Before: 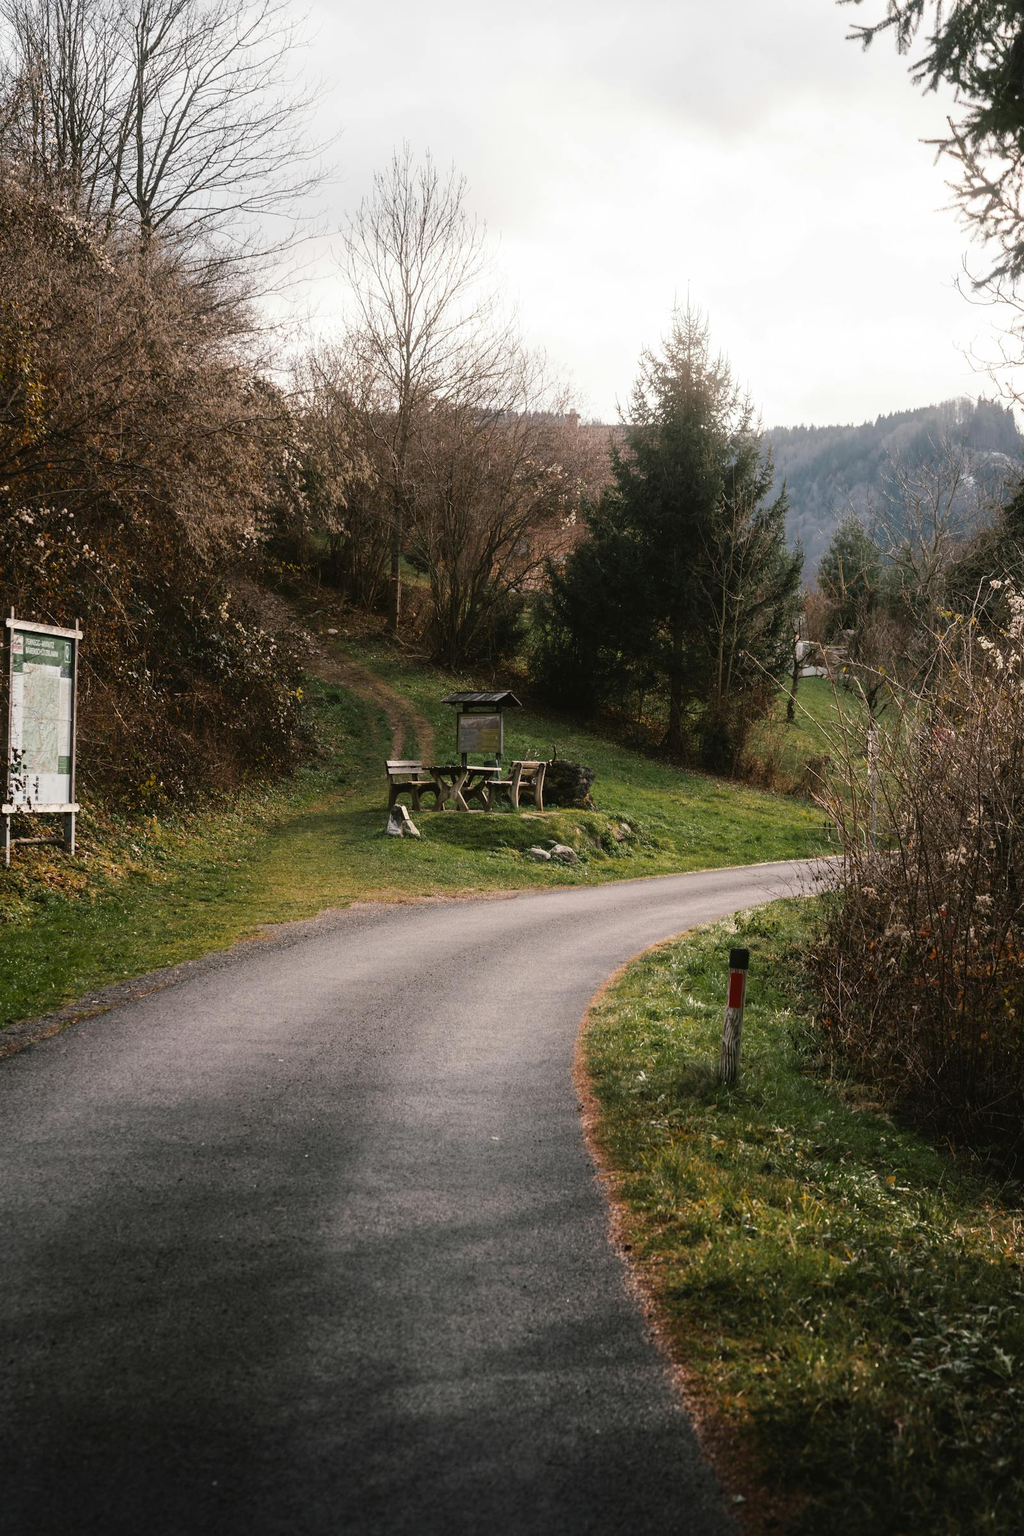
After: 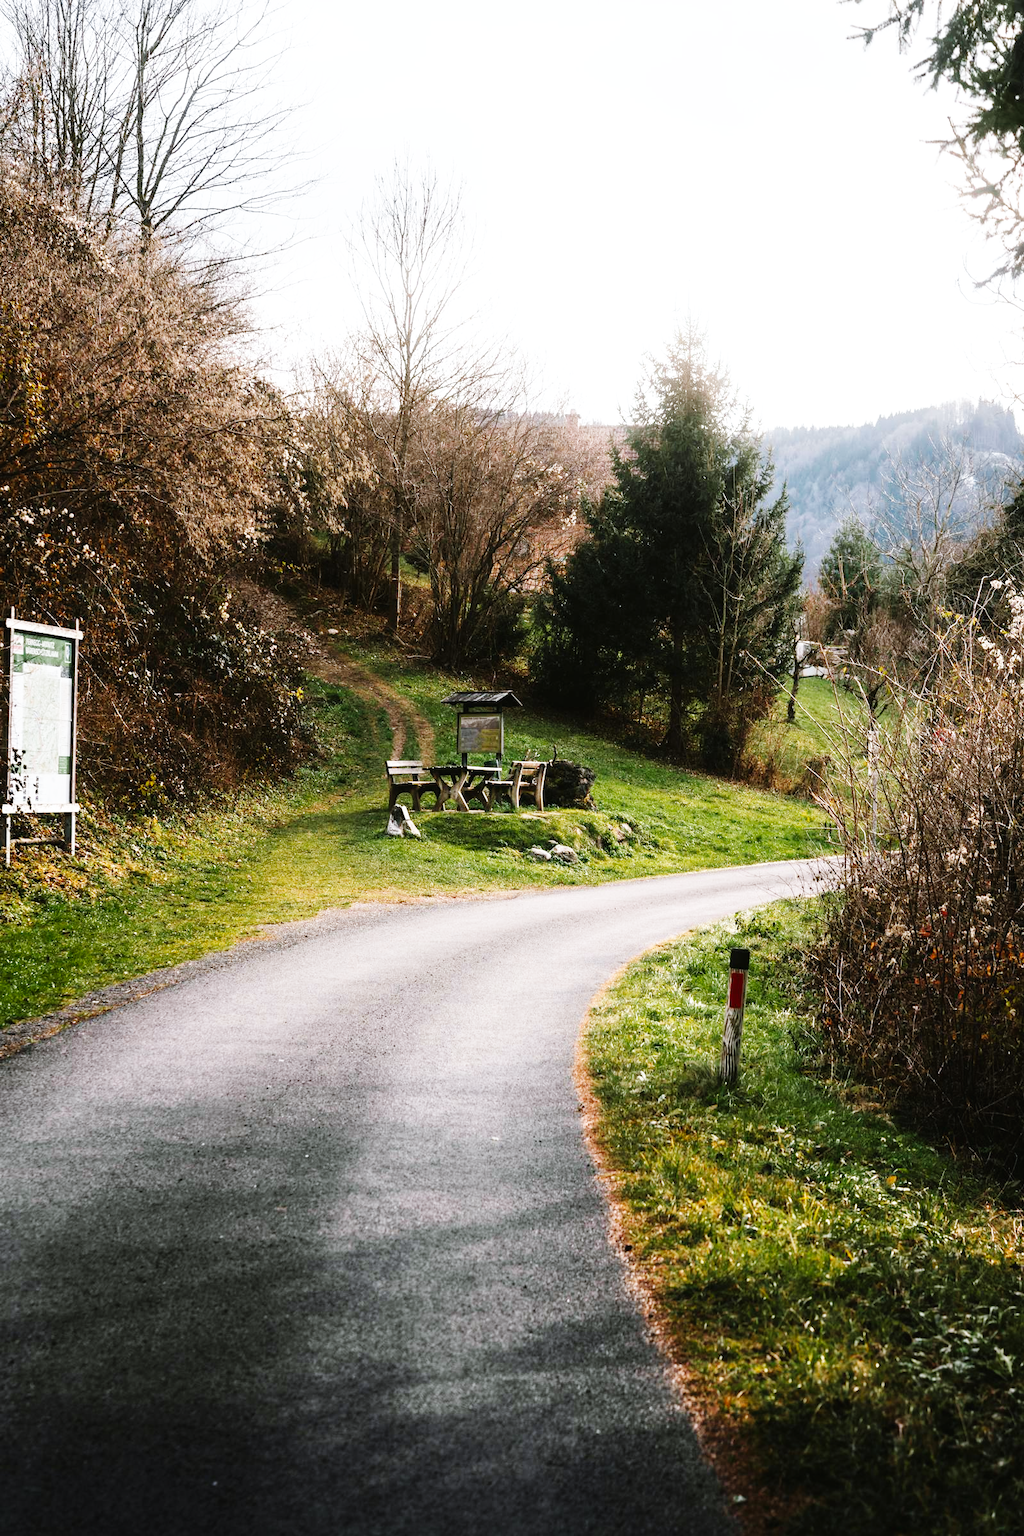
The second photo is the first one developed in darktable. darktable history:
base curve: curves: ch0 [(0, 0.003) (0.001, 0.002) (0.006, 0.004) (0.02, 0.022) (0.048, 0.086) (0.094, 0.234) (0.162, 0.431) (0.258, 0.629) (0.385, 0.8) (0.548, 0.918) (0.751, 0.988) (1, 1)], preserve colors none
white balance: red 0.974, blue 1.044
